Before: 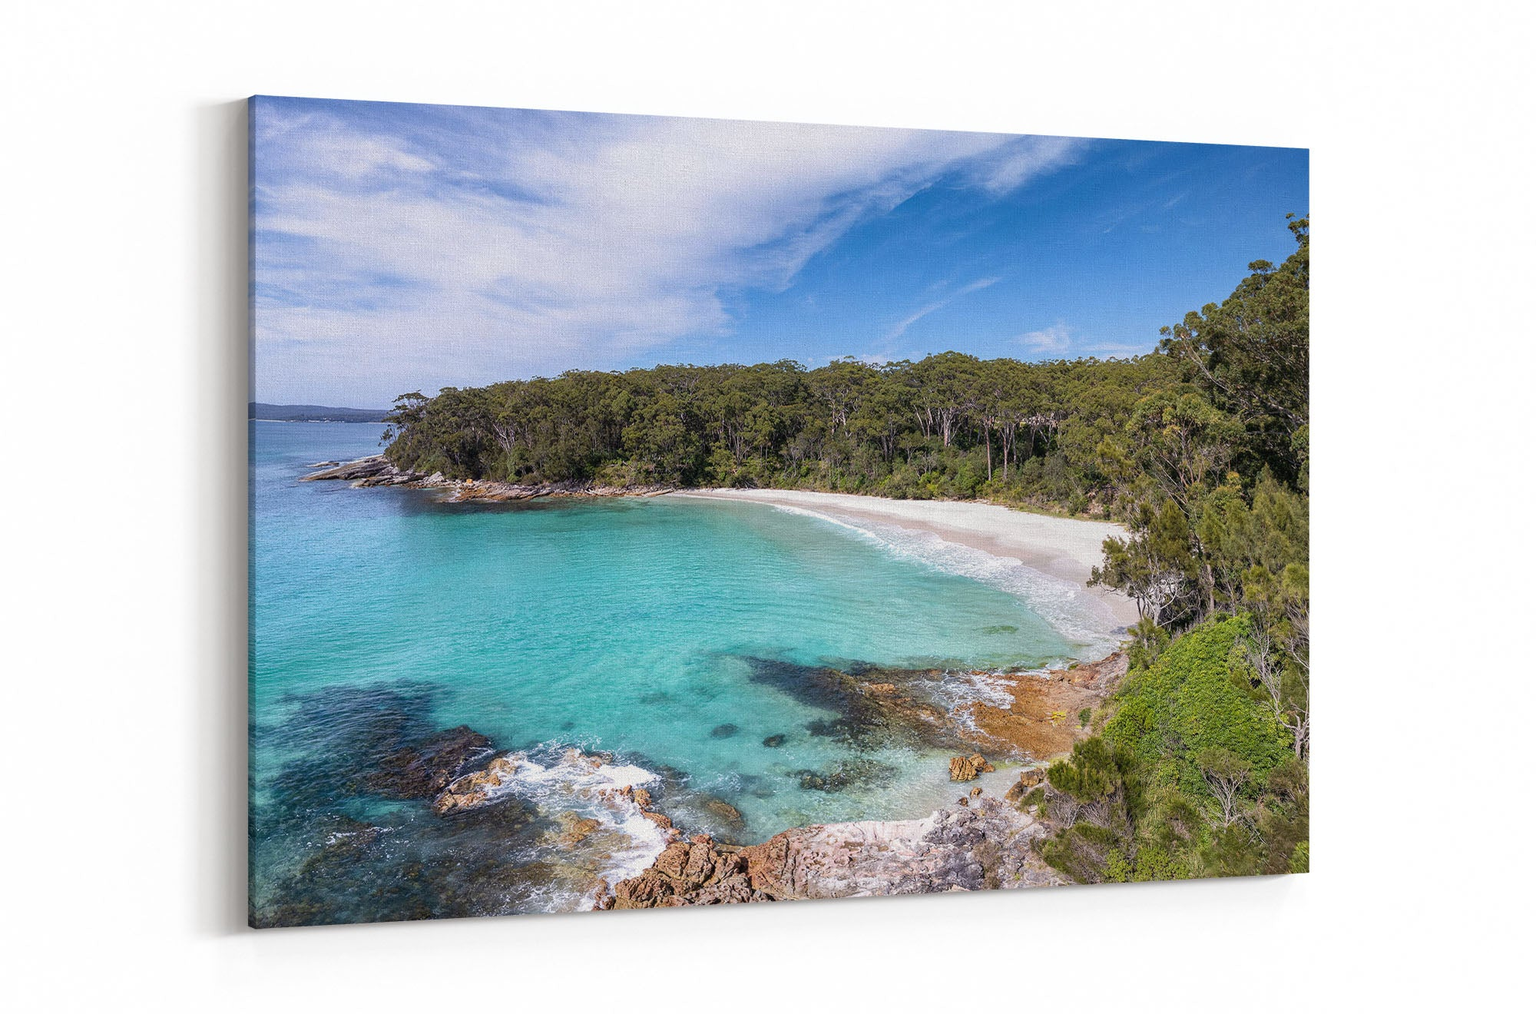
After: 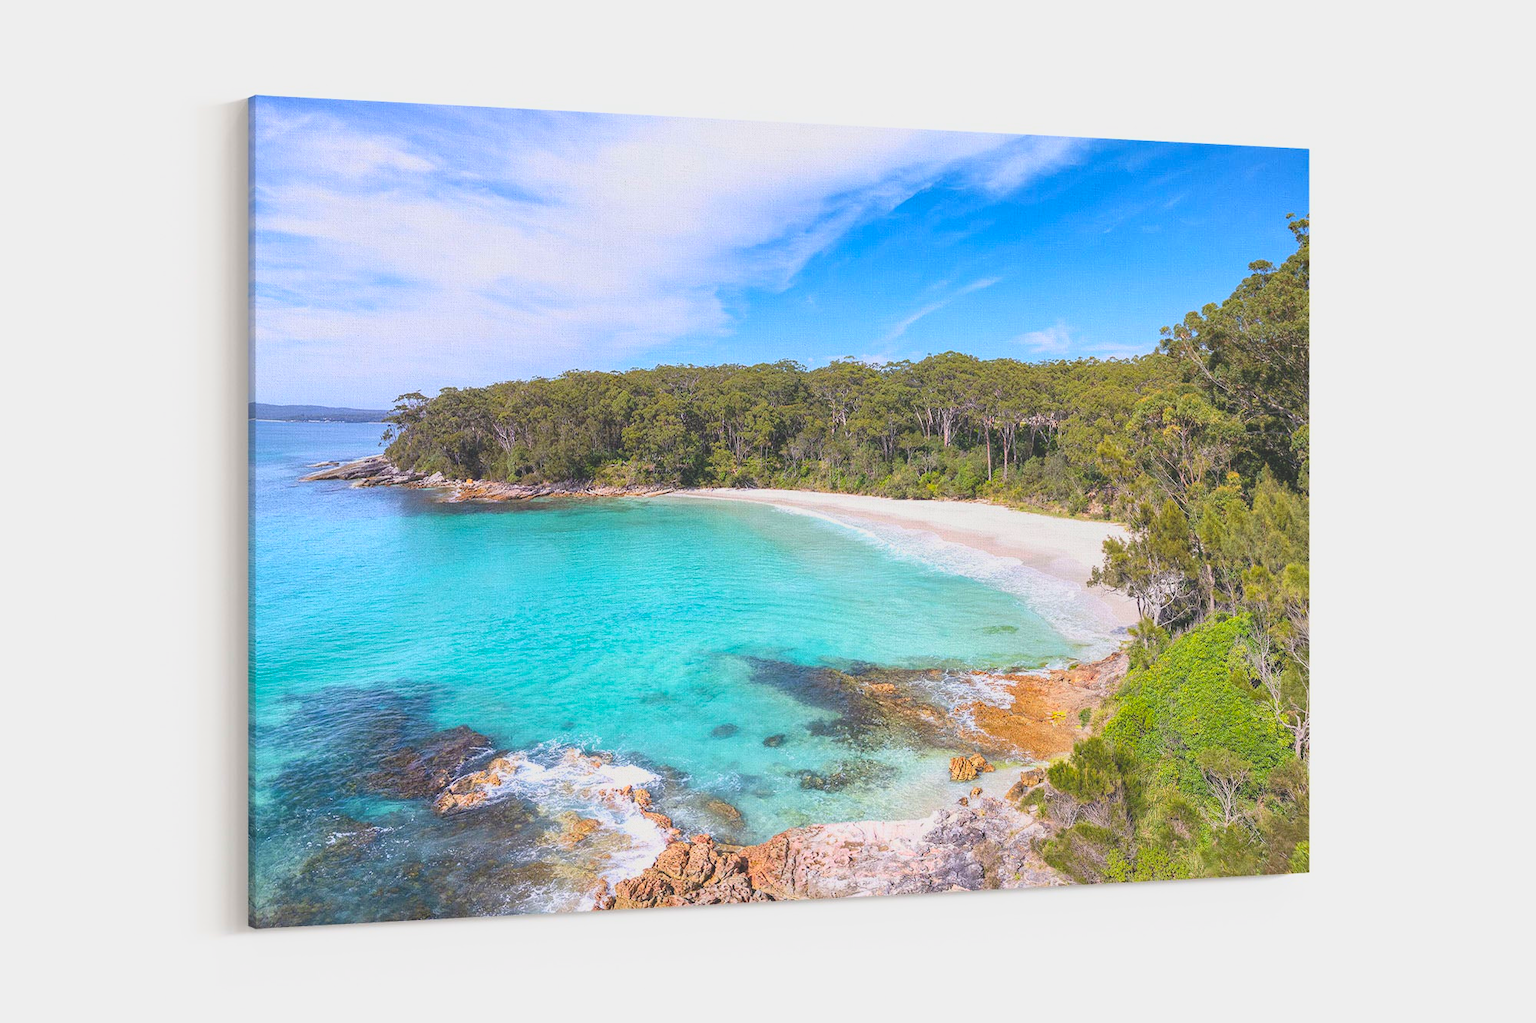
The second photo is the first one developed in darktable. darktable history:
lowpass: radius 0.1, contrast 0.85, saturation 1.1, unbound 0
base curve: curves: ch0 [(0, 0) (0.557, 0.834) (1, 1)]
contrast brightness saturation: contrast -0.1, brightness 0.05, saturation 0.08
